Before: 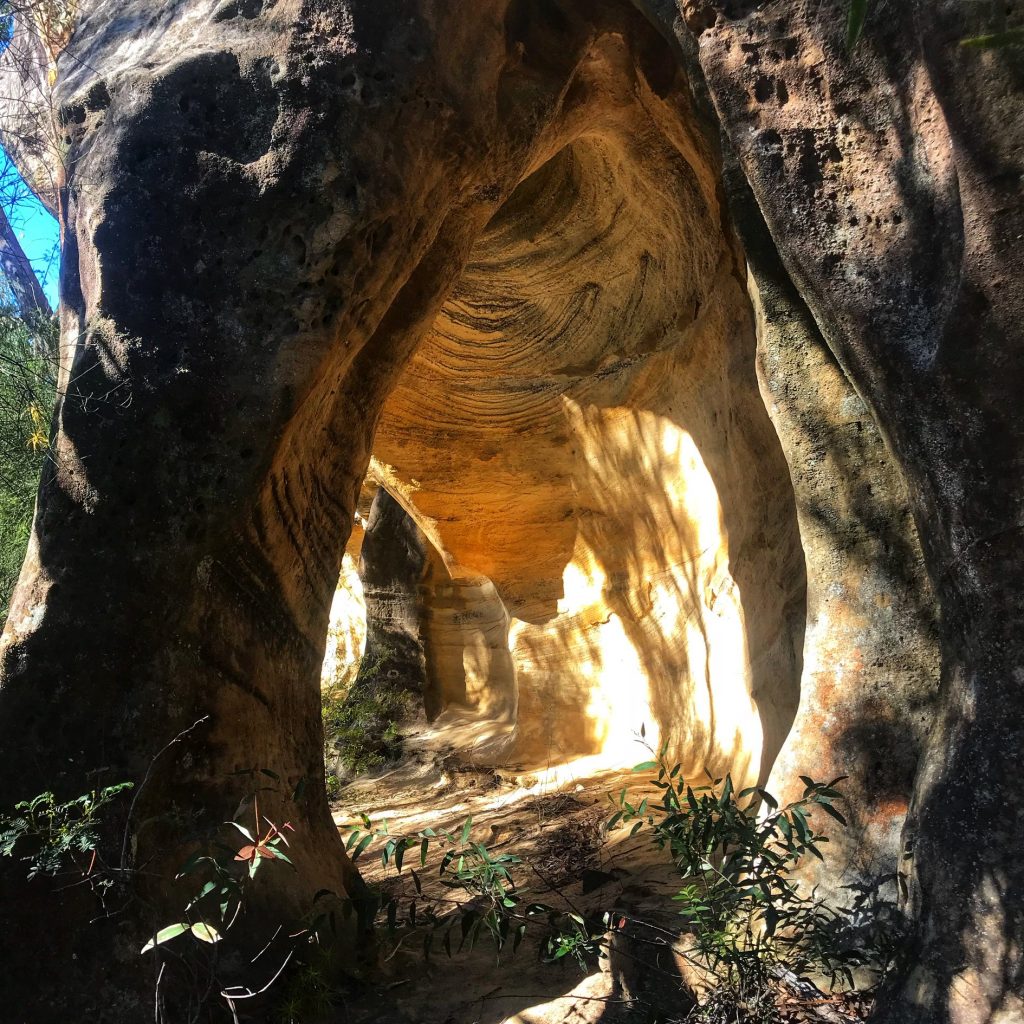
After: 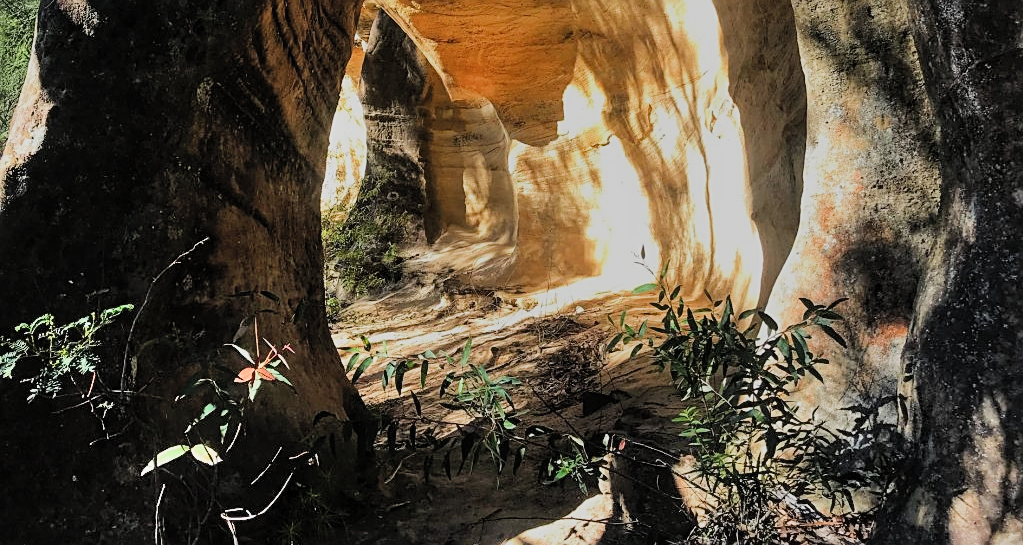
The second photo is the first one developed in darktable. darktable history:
crop and rotate: top 46.776%, right 0.033%
filmic rgb: black relative exposure -7.98 EV, white relative exposure 4.05 EV, hardness 4.13, contrast 0.936, preserve chrominance RGB euclidean norm, color science v5 (2021), contrast in shadows safe, contrast in highlights safe
shadows and highlights: soften with gaussian
sharpen: on, module defaults
